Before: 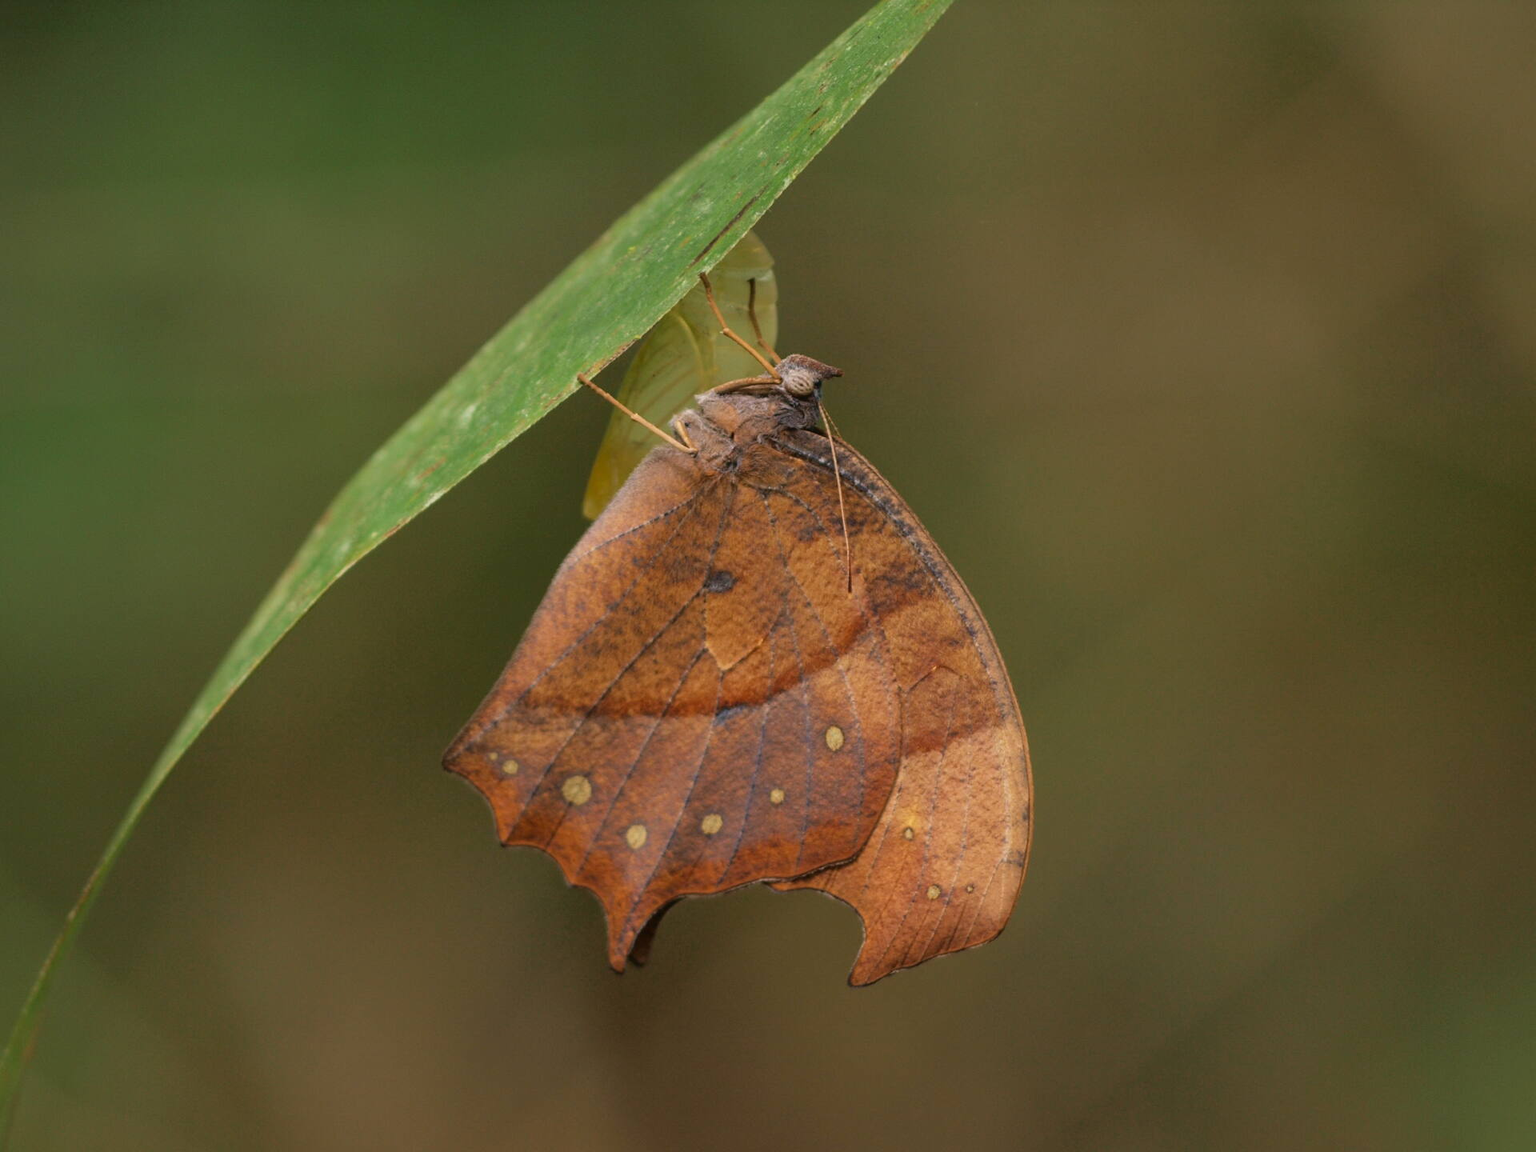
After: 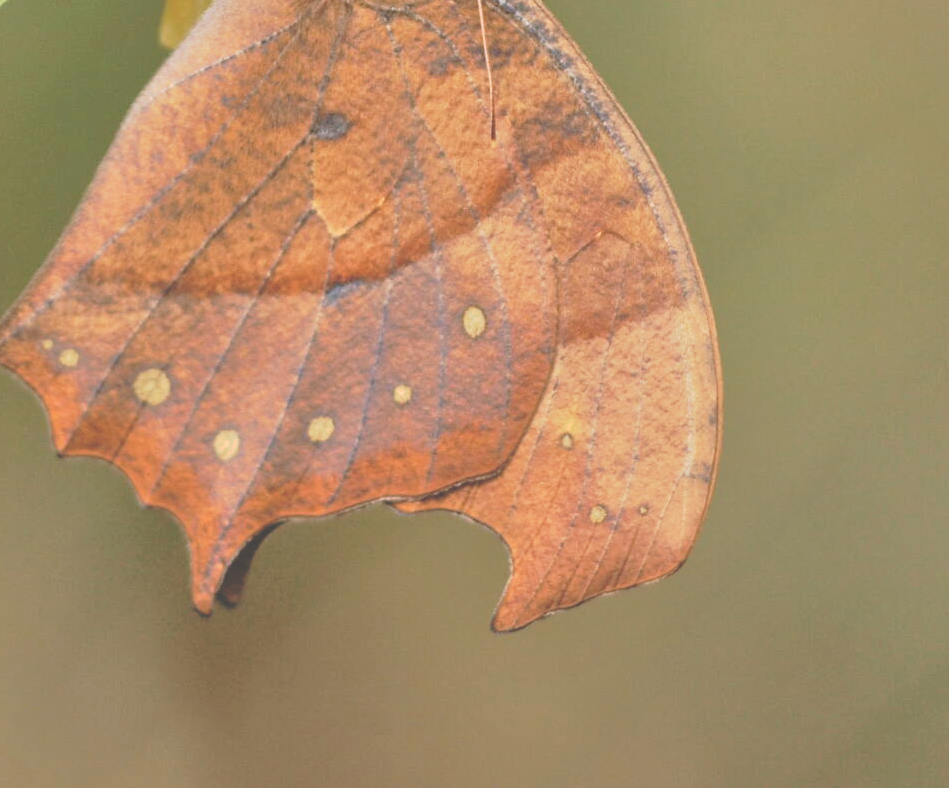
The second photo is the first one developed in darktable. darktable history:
tone equalizer: -7 EV 0.15 EV, -6 EV 0.6 EV, -5 EV 1.15 EV, -4 EV 1.33 EV, -3 EV 1.15 EV, -2 EV 0.6 EV, -1 EV 0.15 EV, mask exposure compensation -0.5 EV
crop: left 29.672%, top 41.786%, right 20.851%, bottom 3.487%
tone curve: curves: ch0 [(0, 0) (0.003, 0.278) (0.011, 0.282) (0.025, 0.282) (0.044, 0.29) (0.069, 0.295) (0.1, 0.306) (0.136, 0.316) (0.177, 0.33) (0.224, 0.358) (0.277, 0.403) (0.335, 0.451) (0.399, 0.505) (0.468, 0.558) (0.543, 0.611) (0.623, 0.679) (0.709, 0.751) (0.801, 0.815) (0.898, 0.863) (1, 1)], preserve colors none
